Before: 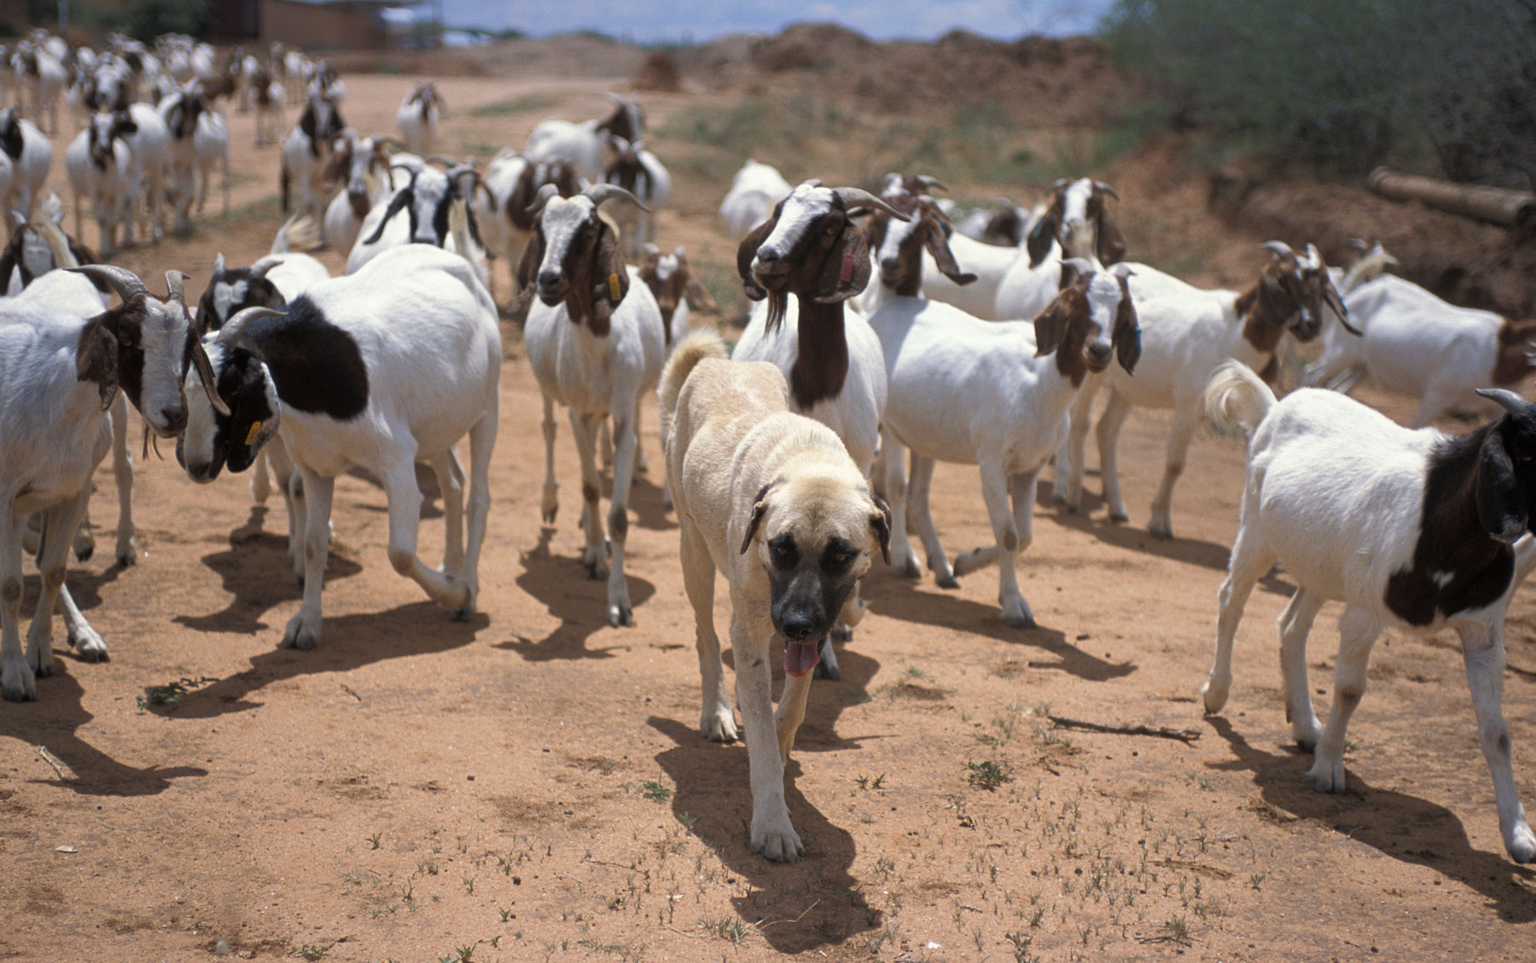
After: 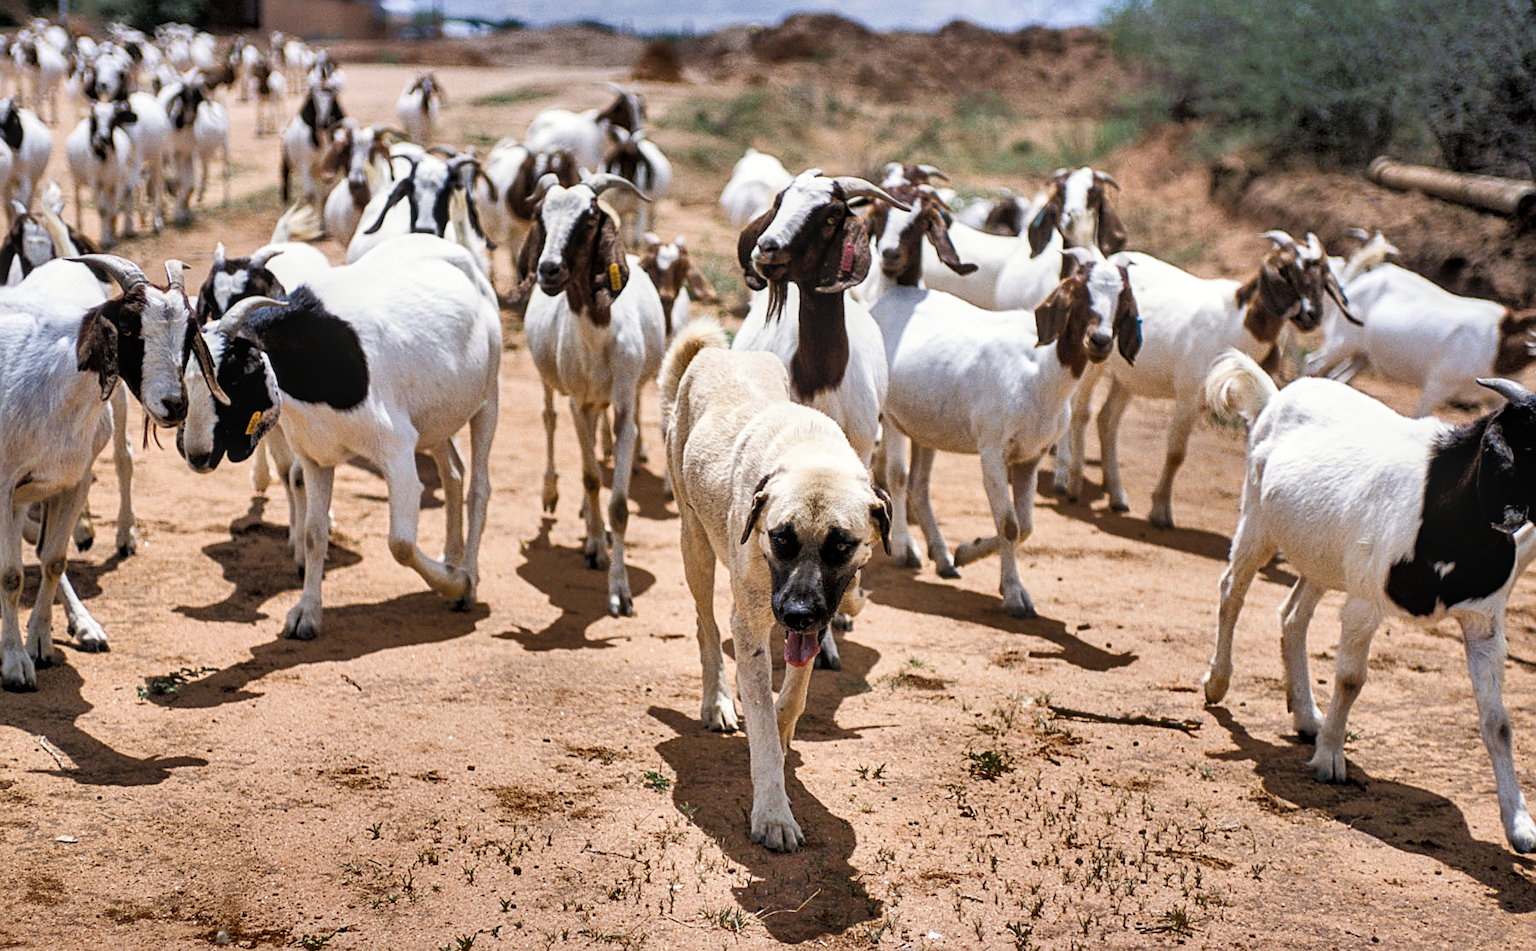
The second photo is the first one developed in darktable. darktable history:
exposure: black level correction 0, exposure 1.095 EV, compensate highlight preservation false
filmic rgb: black relative exposure -5.1 EV, white relative exposure 3.97 EV, hardness 2.9, contrast 1.409, highlights saturation mix -29.22%
crop: top 1.119%, right 0.02%
sharpen: on, module defaults
local contrast: on, module defaults
shadows and highlights: shadows 24.34, highlights -77.12, soften with gaussian
color balance rgb: perceptual saturation grading › global saturation 20%, perceptual saturation grading › highlights -25.091%, perceptual saturation grading › shadows 24.955%, global vibrance 20%
